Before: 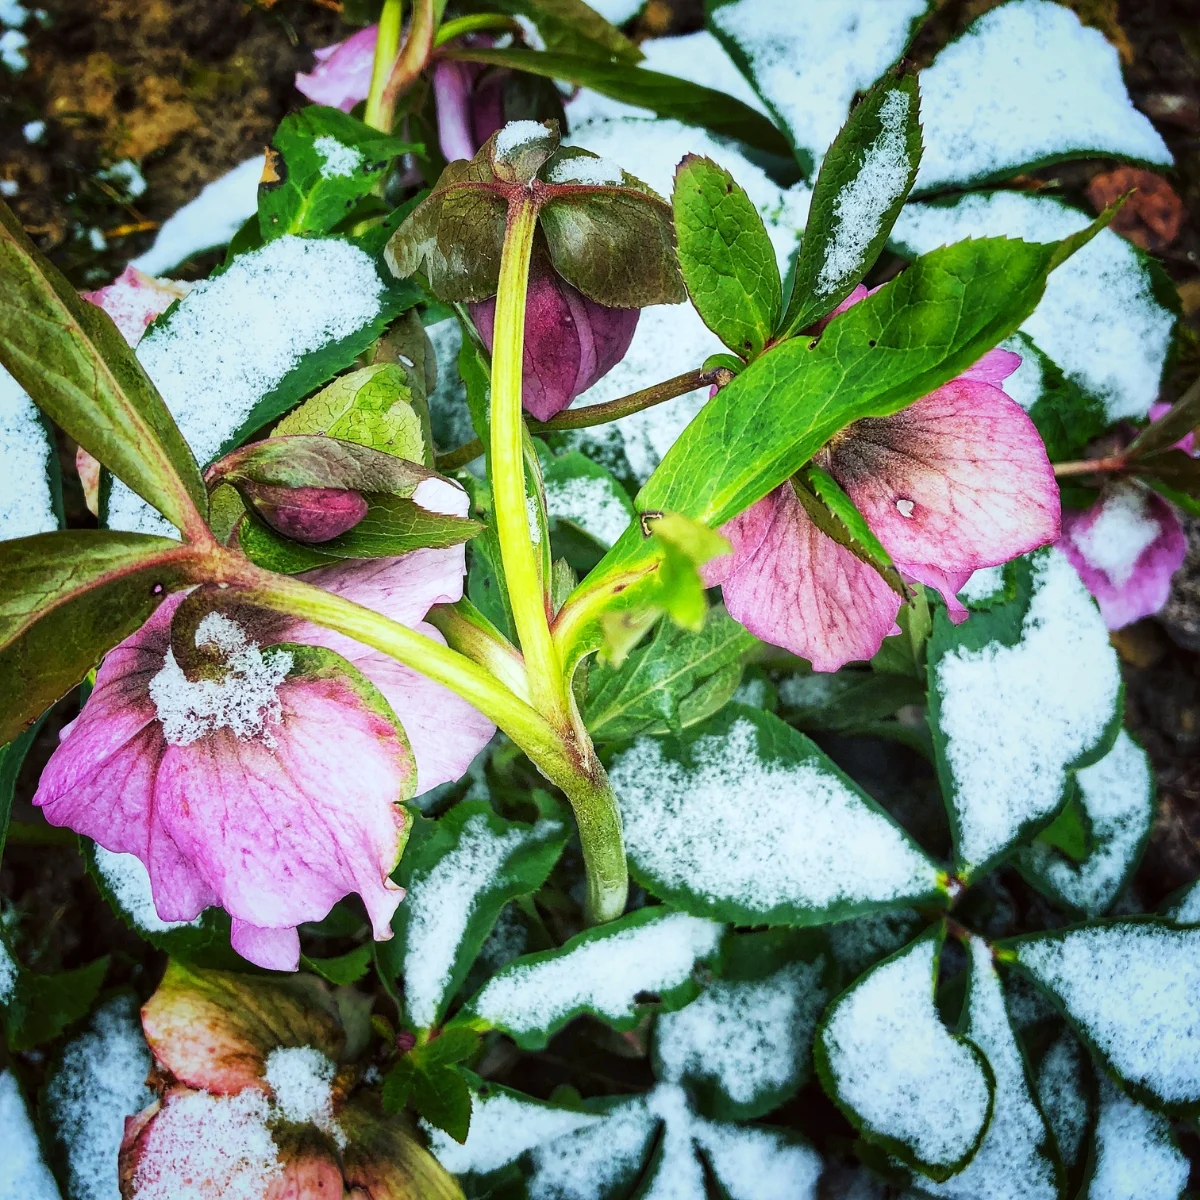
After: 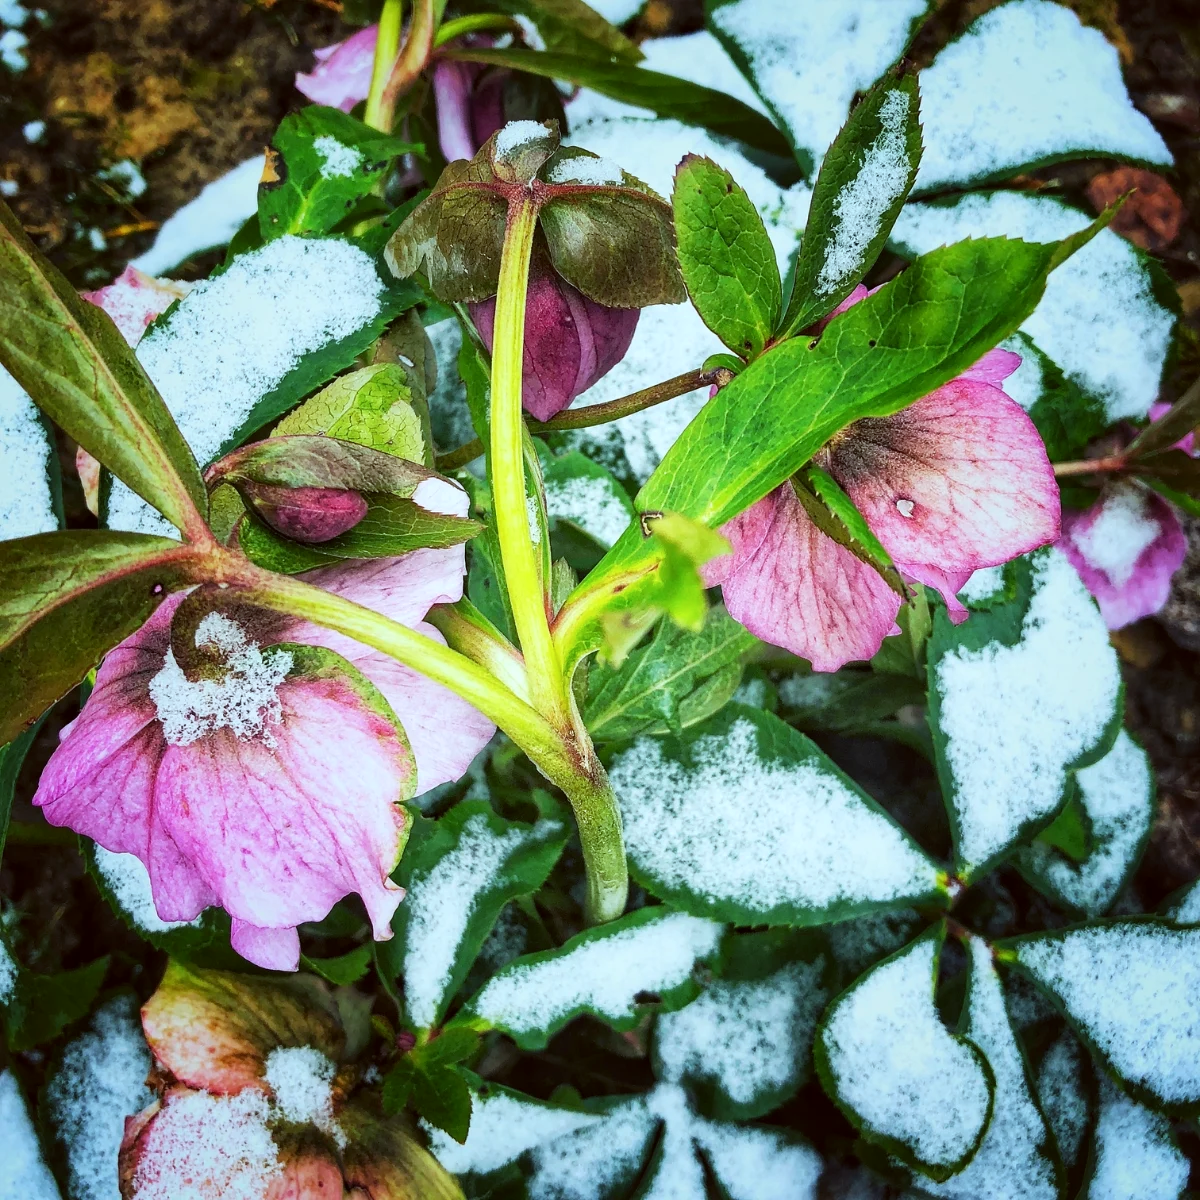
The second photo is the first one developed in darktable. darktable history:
color correction: highlights a* -2.95, highlights b* -2.76, shadows a* 2.19, shadows b* 2.85
